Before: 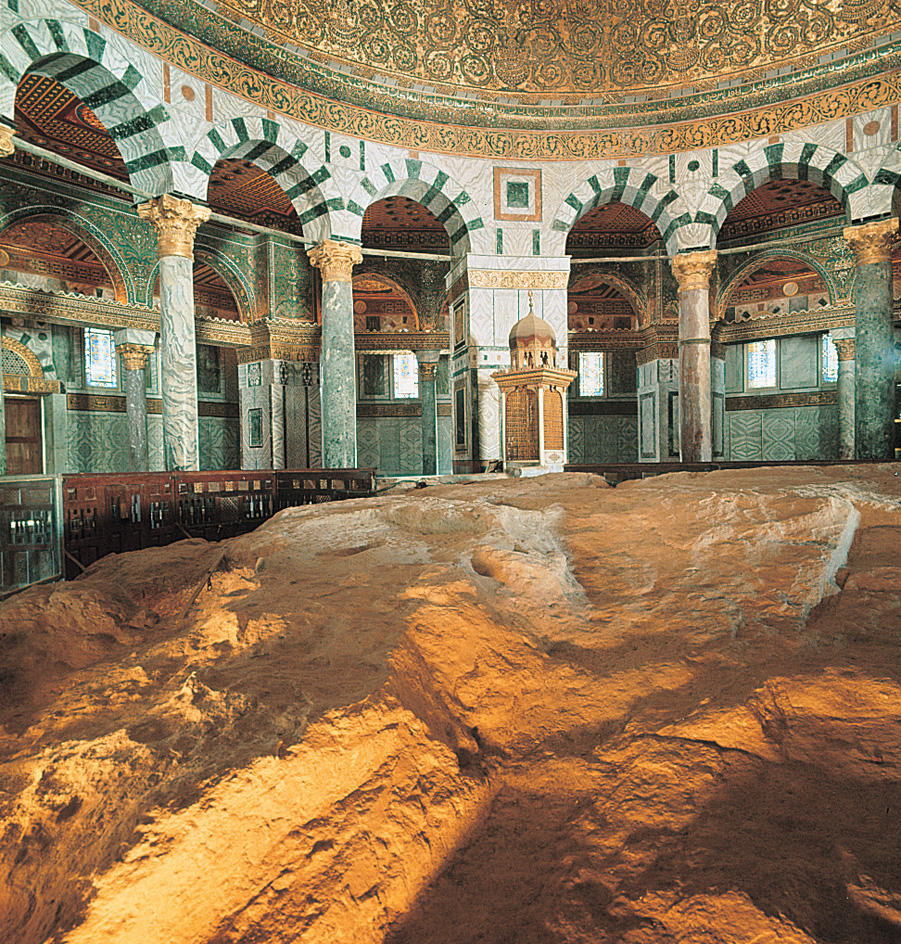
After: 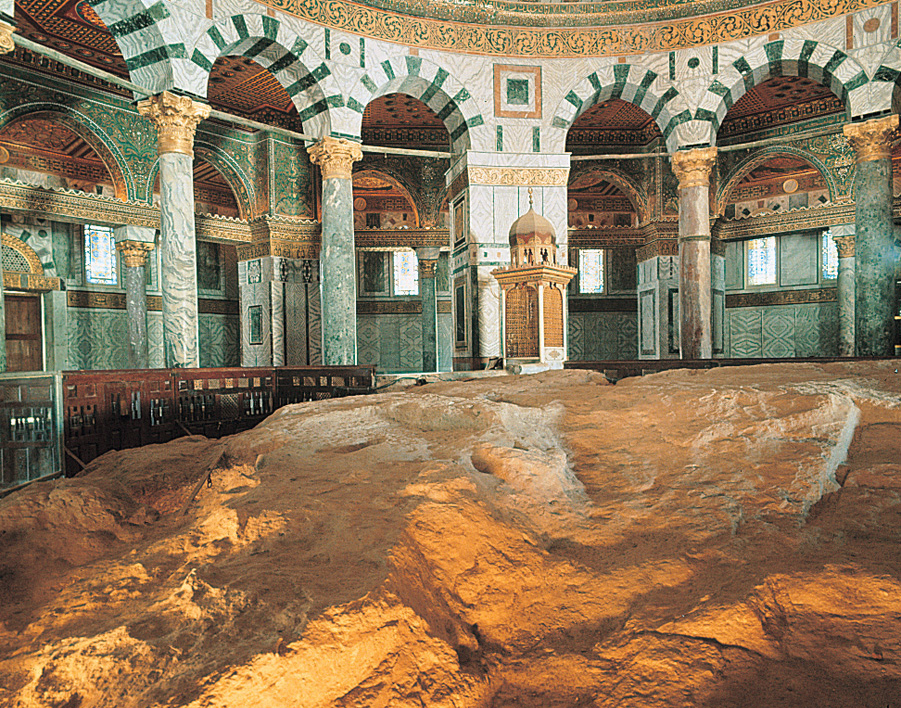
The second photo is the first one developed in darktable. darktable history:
base curve: curves: ch0 [(0, 0) (0.283, 0.295) (1, 1)]
crop: top 11.01%, bottom 13.936%
